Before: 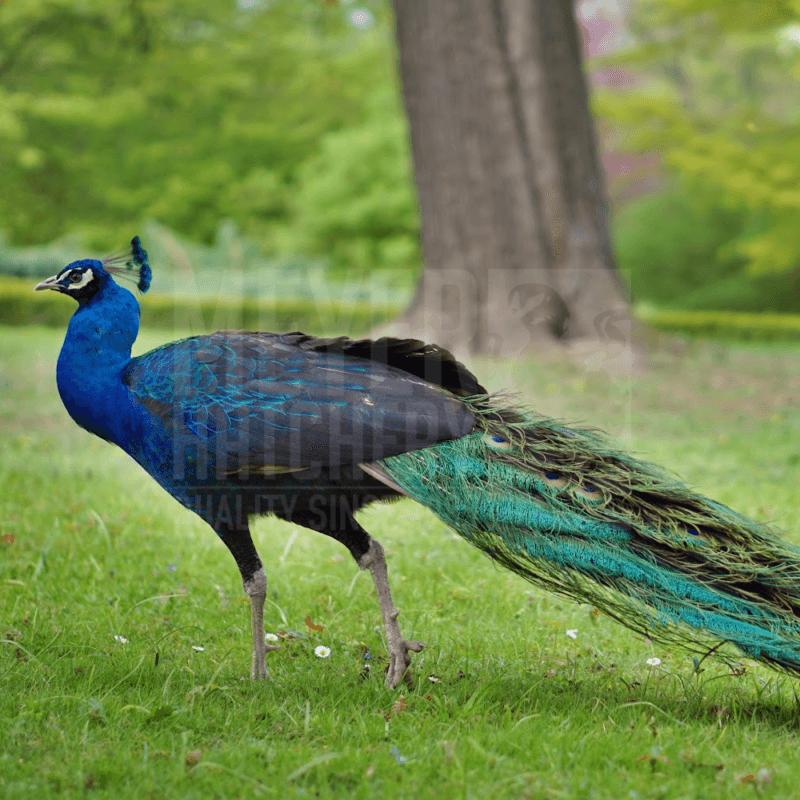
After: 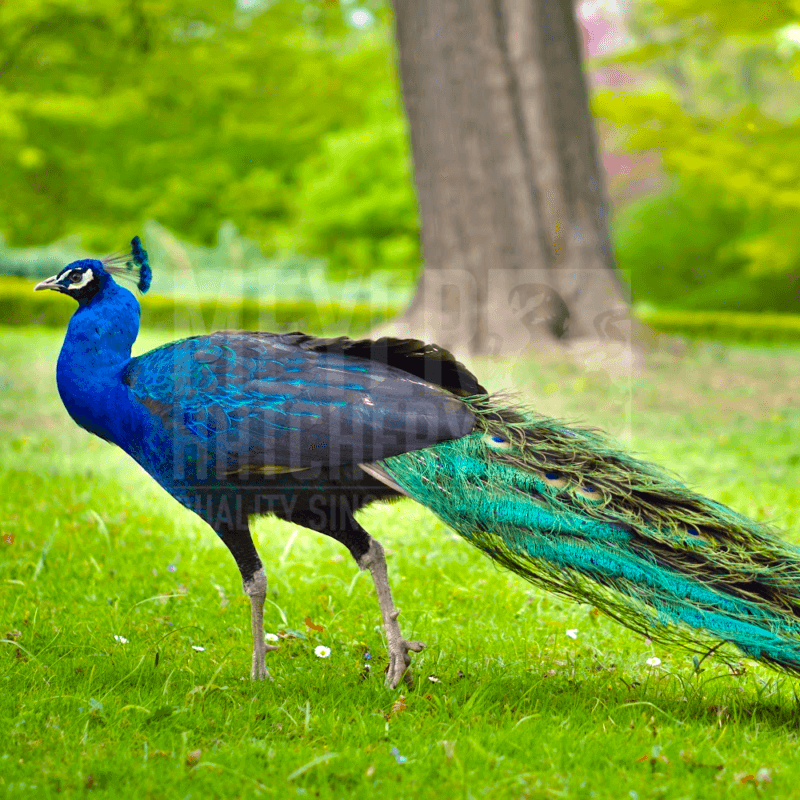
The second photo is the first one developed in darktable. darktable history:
levels: levels [0, 0.498, 0.996]
color balance rgb: linear chroma grading › global chroma 9.314%, perceptual saturation grading › global saturation 25.418%, perceptual brilliance grading › global brilliance 18.394%
